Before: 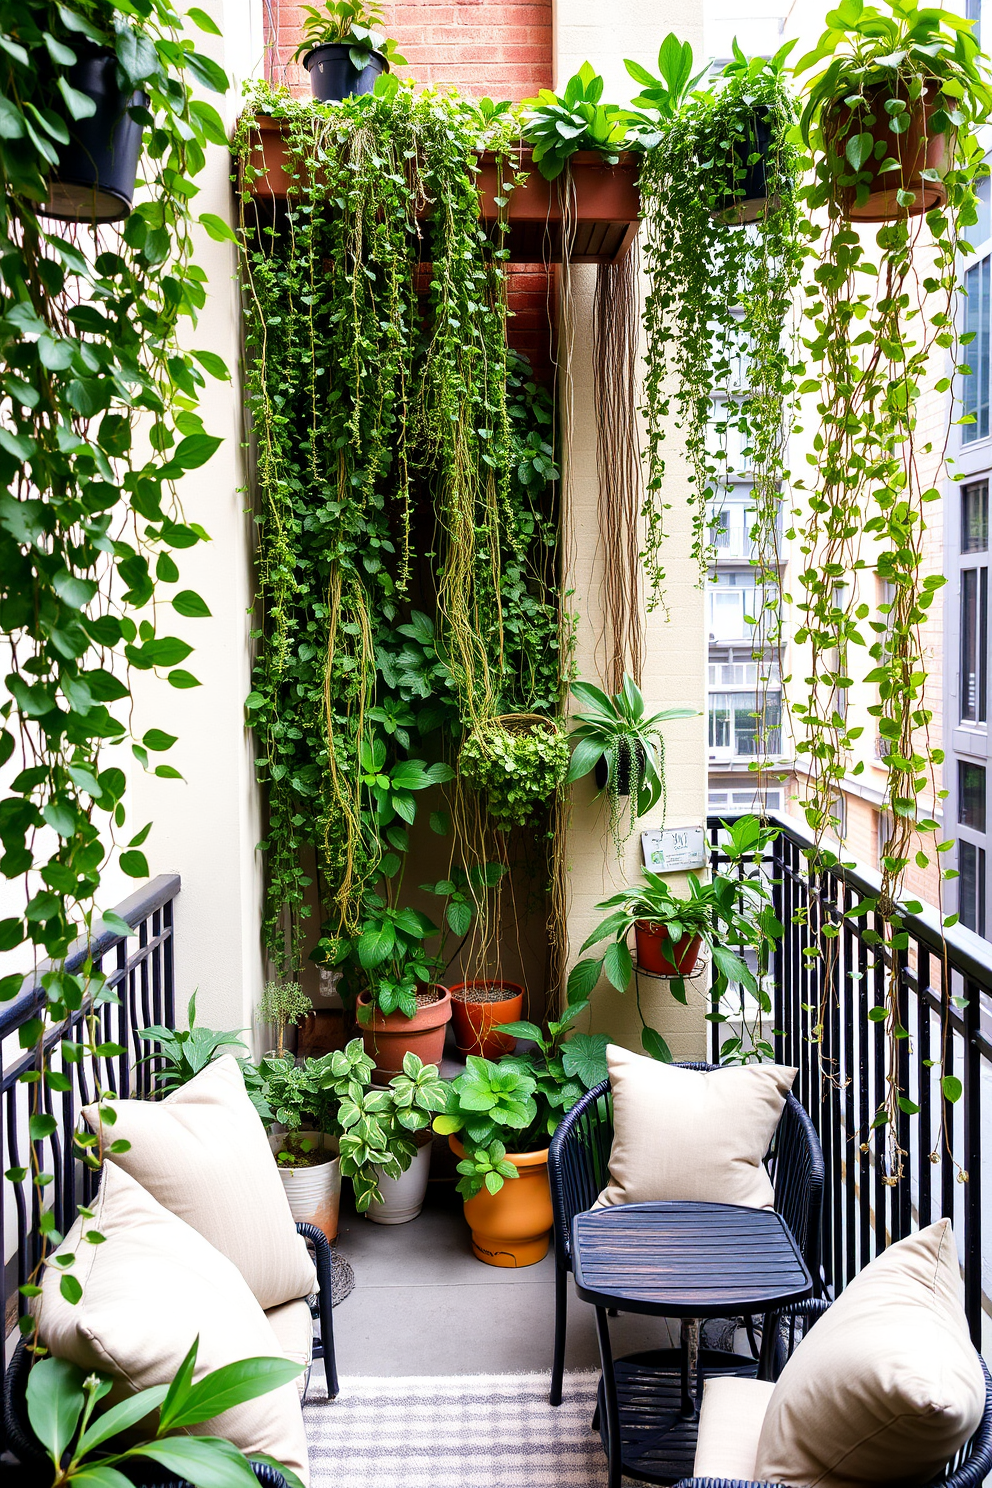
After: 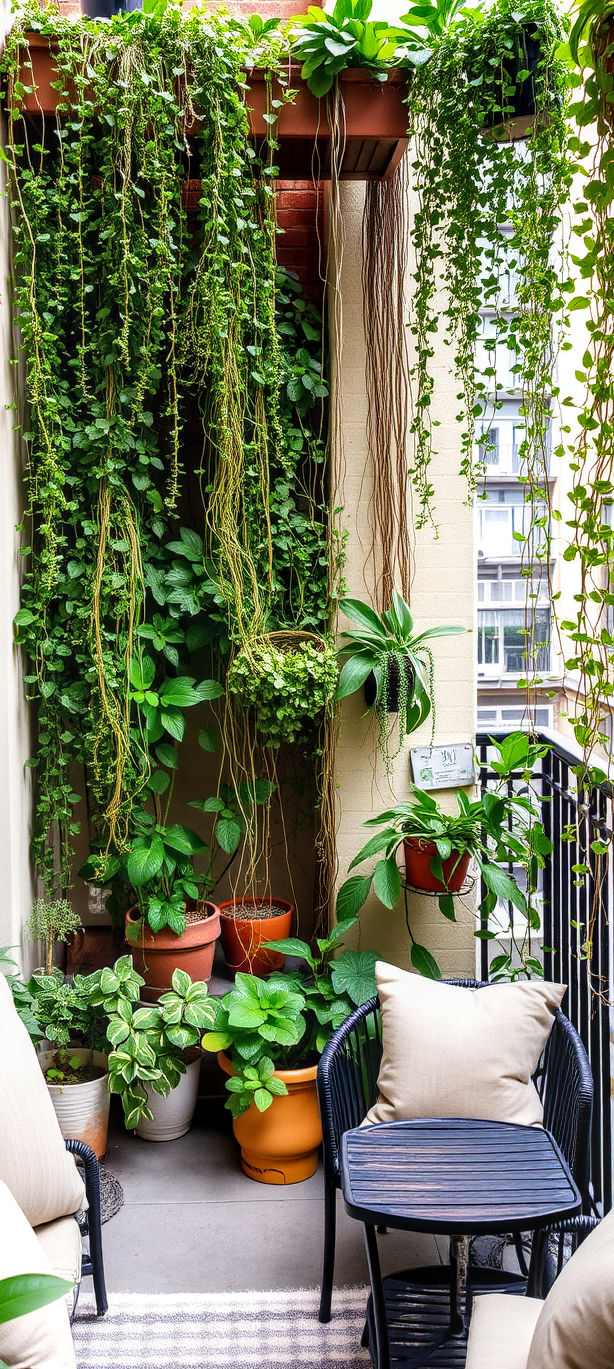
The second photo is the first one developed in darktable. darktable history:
local contrast: on, module defaults
crop and rotate: left 23.393%, top 5.634%, right 14.62%, bottom 2.34%
